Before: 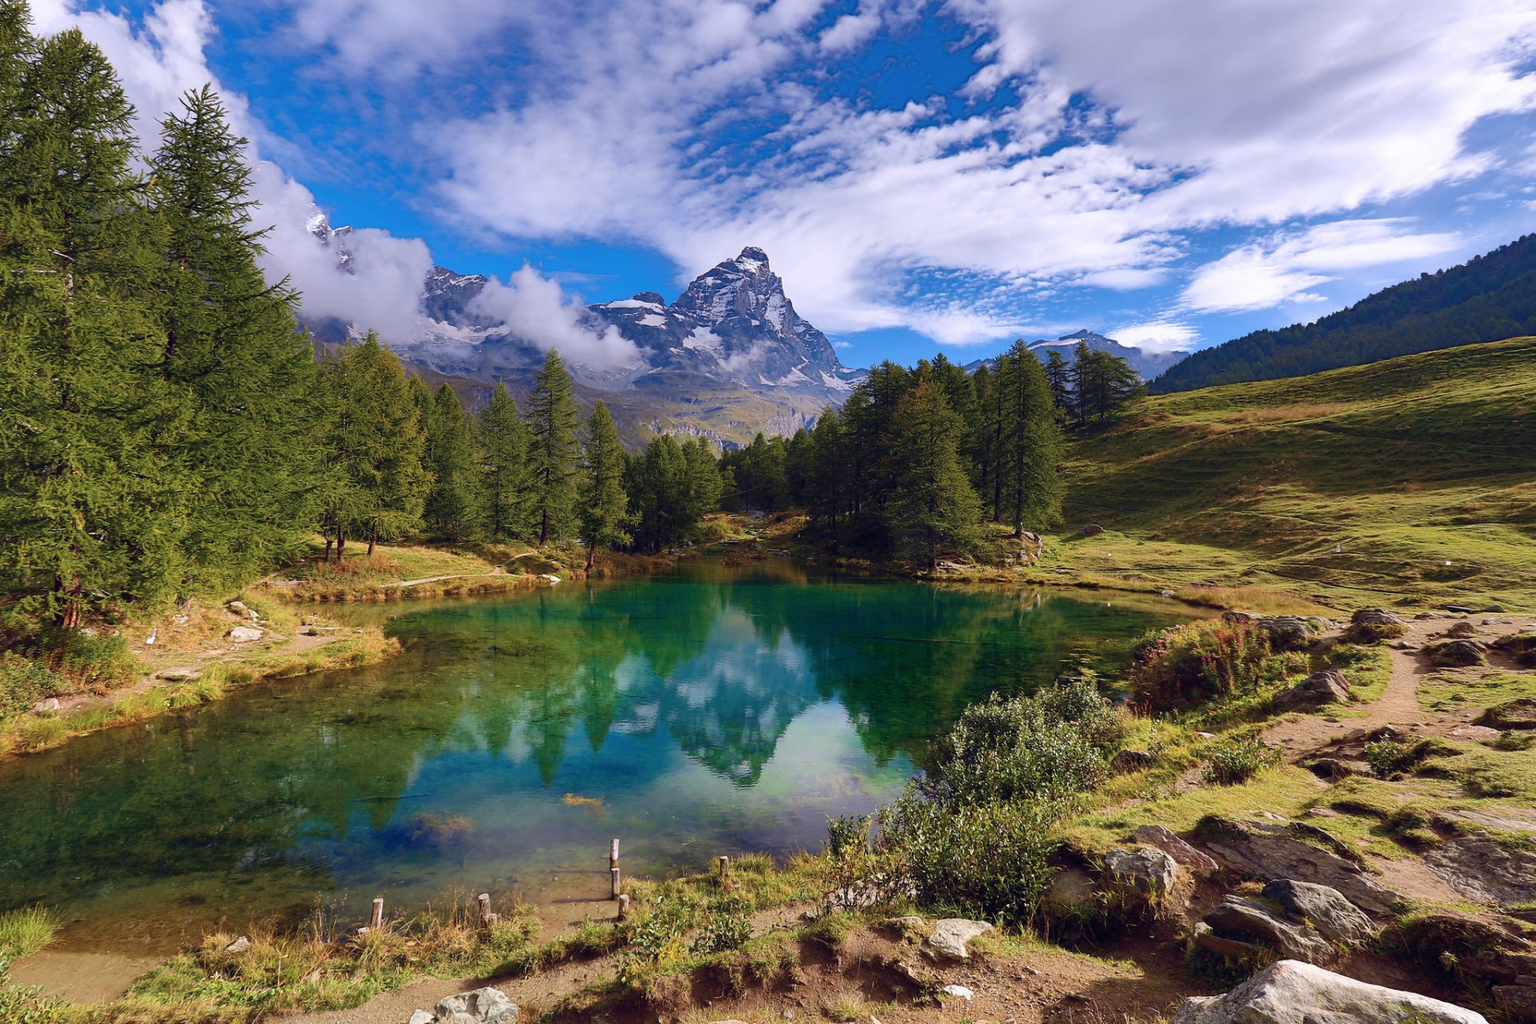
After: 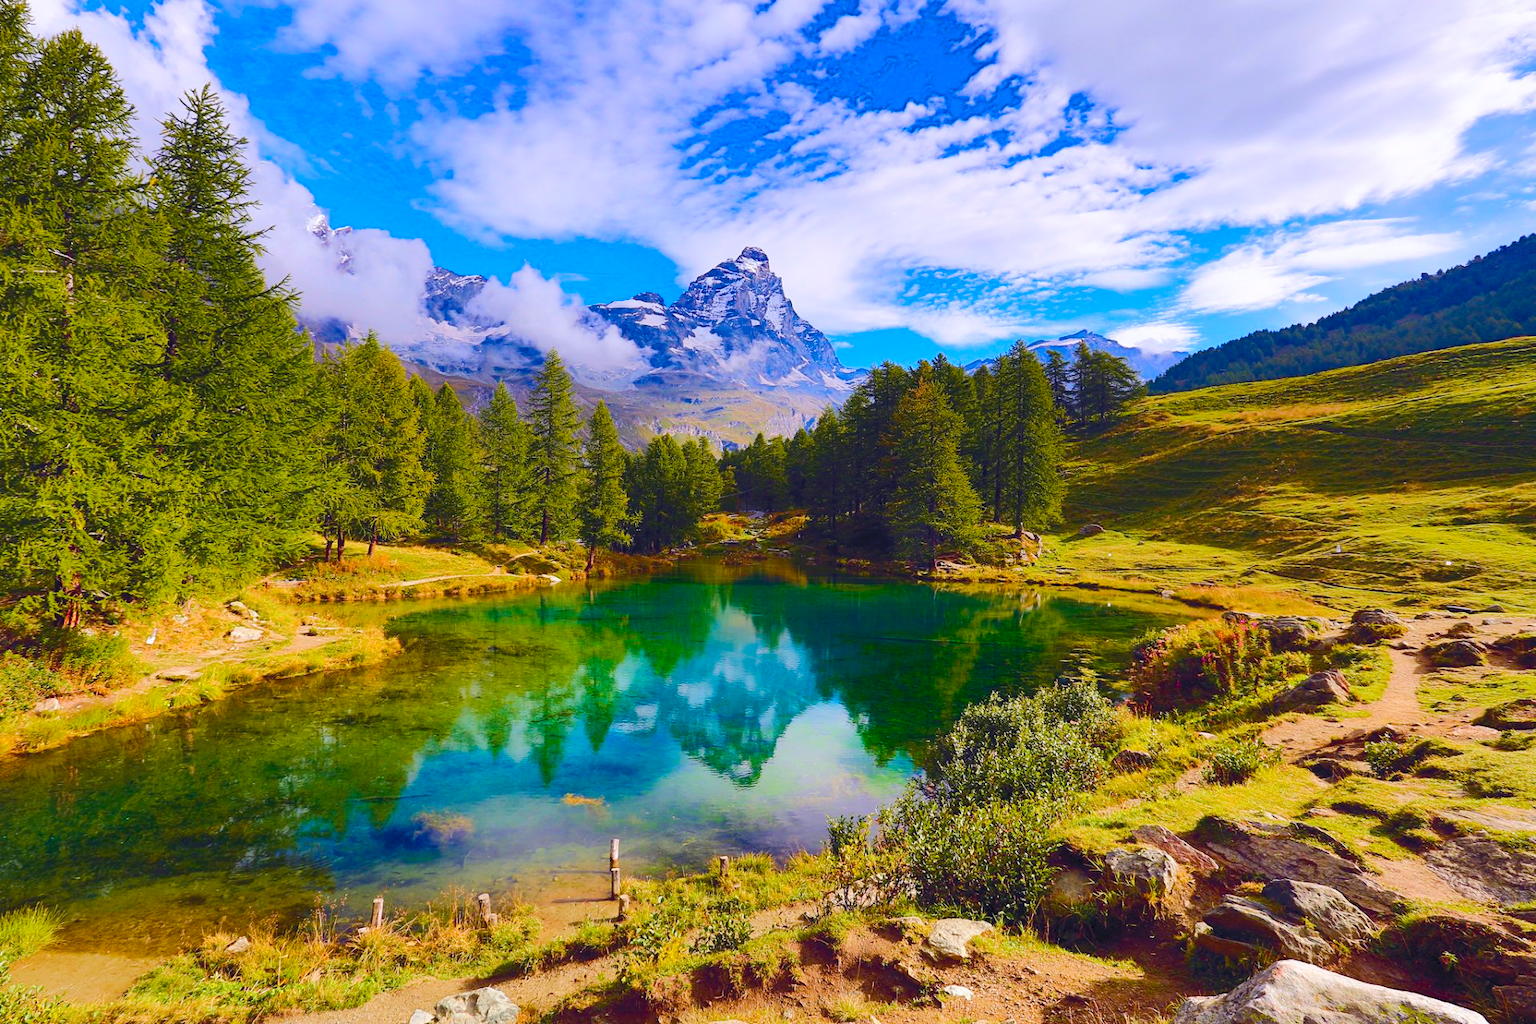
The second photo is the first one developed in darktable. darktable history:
tone curve: curves: ch0 [(0, 0) (0.003, 0.06) (0.011, 0.071) (0.025, 0.085) (0.044, 0.104) (0.069, 0.123) (0.1, 0.146) (0.136, 0.167) (0.177, 0.205) (0.224, 0.248) (0.277, 0.309) (0.335, 0.384) (0.399, 0.467) (0.468, 0.553) (0.543, 0.633) (0.623, 0.698) (0.709, 0.769) (0.801, 0.841) (0.898, 0.912) (1, 1)], color space Lab, independent channels, preserve colors none
color balance rgb: linear chroma grading › global chroma 14.348%, perceptual saturation grading › global saturation 34.542%, perceptual saturation grading › highlights -29.977%, perceptual saturation grading › shadows 34.974%, perceptual brilliance grading › mid-tones 10.566%, perceptual brilliance grading › shadows 15.605%, global vibrance 20%
